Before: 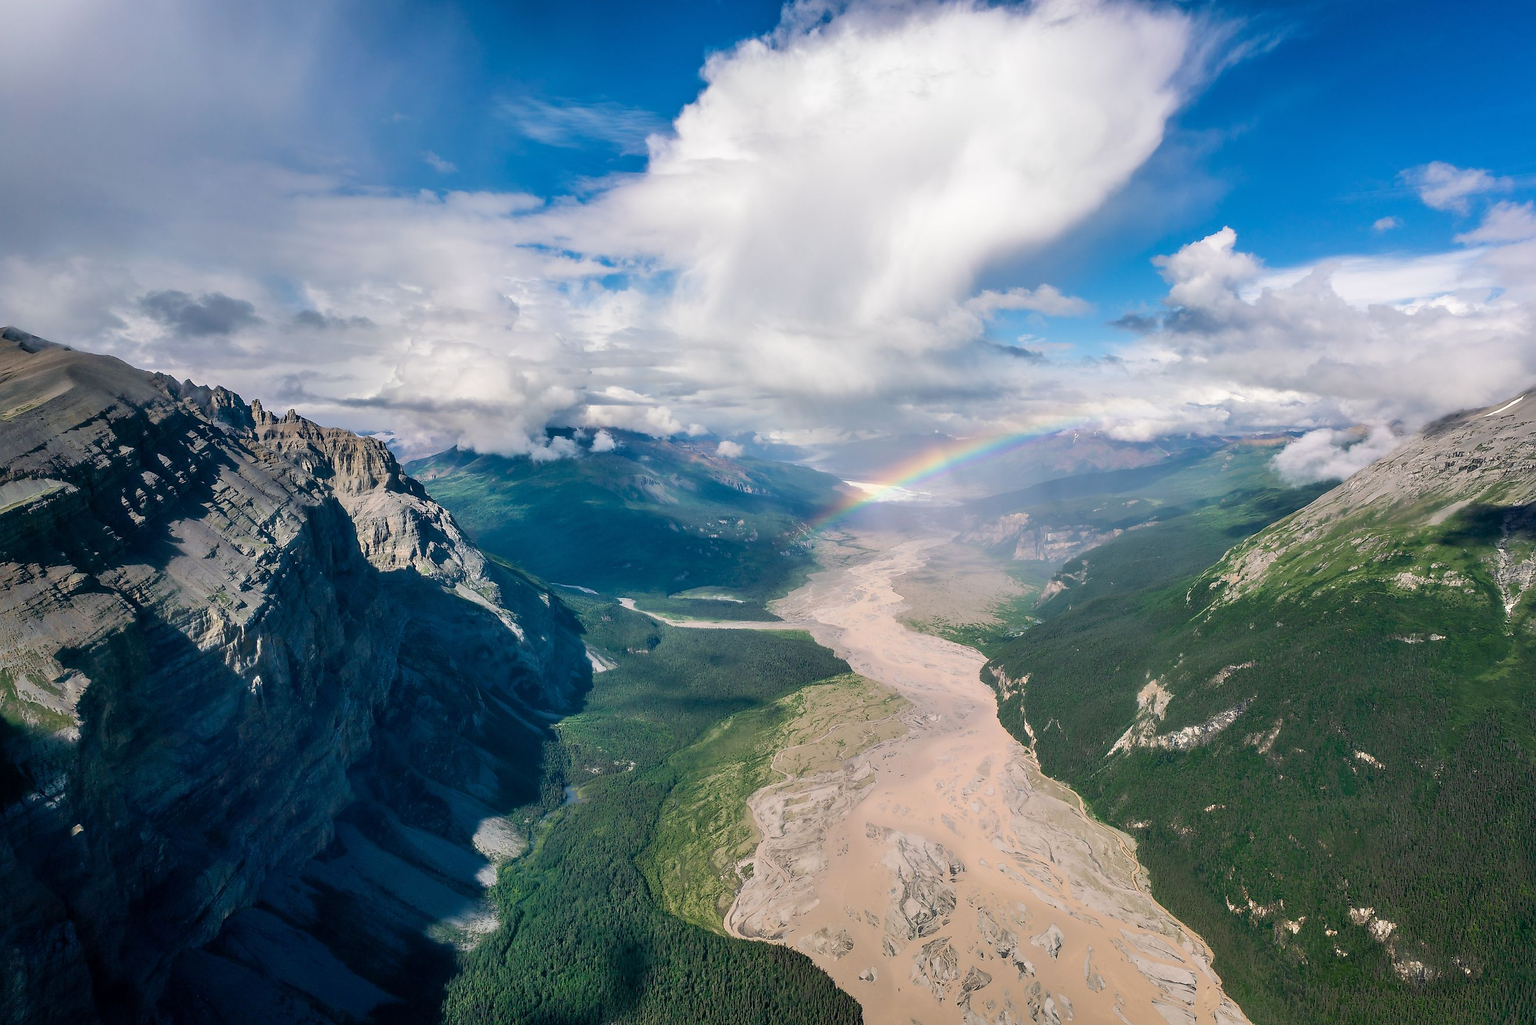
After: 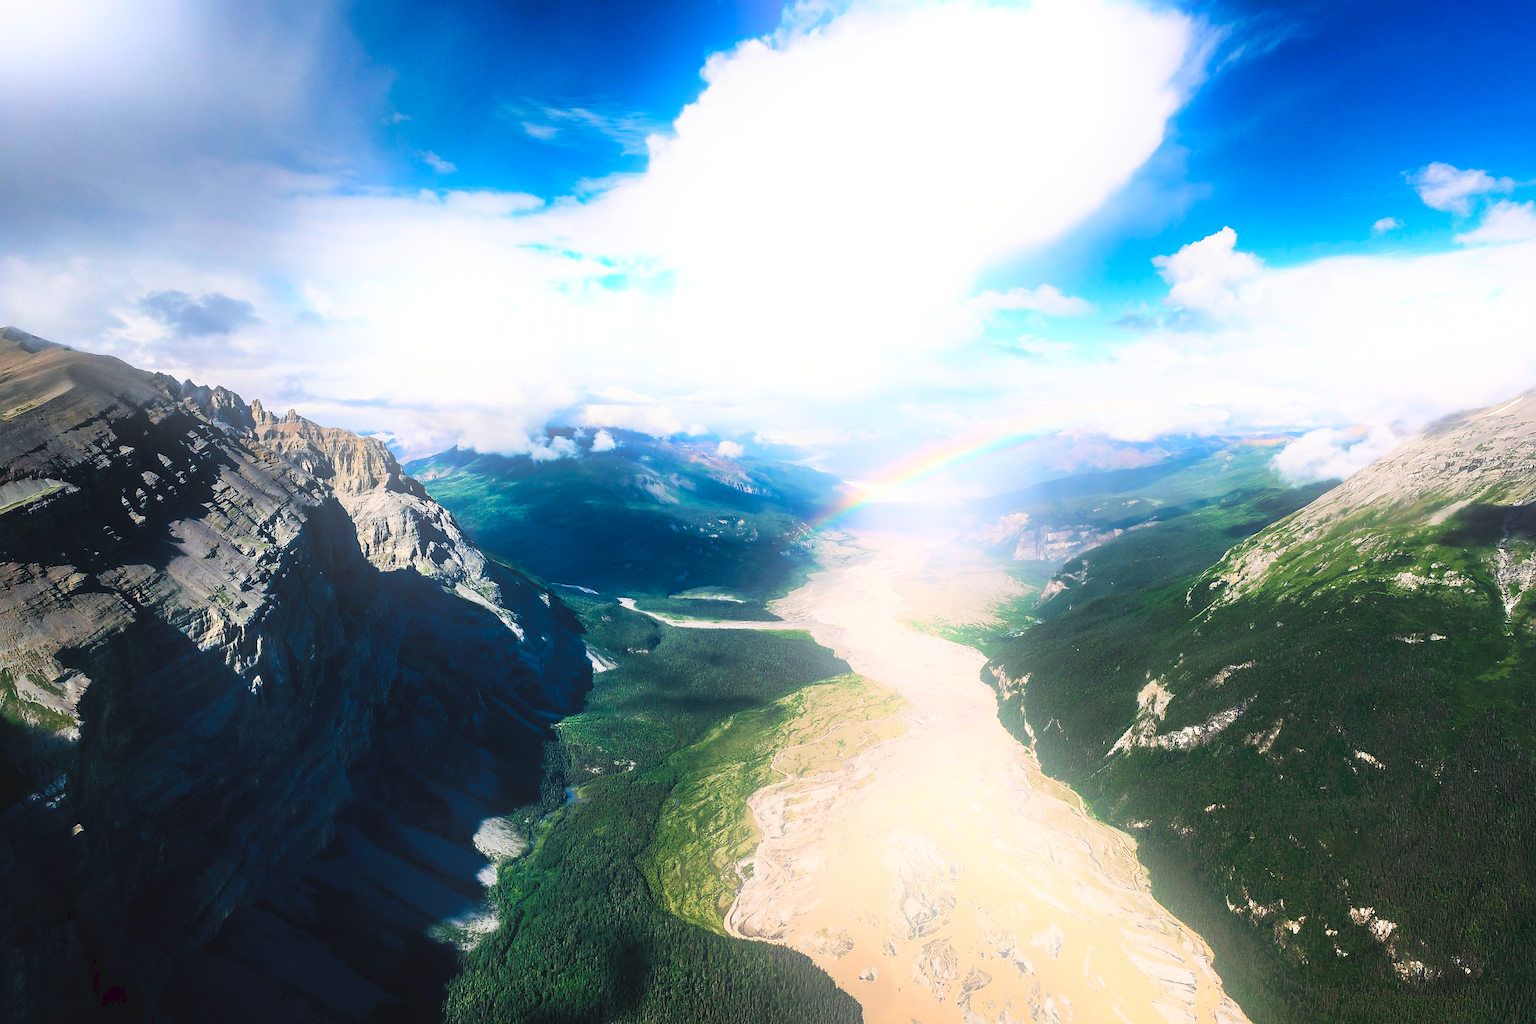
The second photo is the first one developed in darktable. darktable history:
bloom: on, module defaults
tone curve: curves: ch0 [(0, 0) (0.003, 0.06) (0.011, 0.059) (0.025, 0.065) (0.044, 0.076) (0.069, 0.088) (0.1, 0.102) (0.136, 0.116) (0.177, 0.137) (0.224, 0.169) (0.277, 0.214) (0.335, 0.271) (0.399, 0.356) (0.468, 0.459) (0.543, 0.579) (0.623, 0.705) (0.709, 0.823) (0.801, 0.918) (0.898, 0.963) (1, 1)], preserve colors none
